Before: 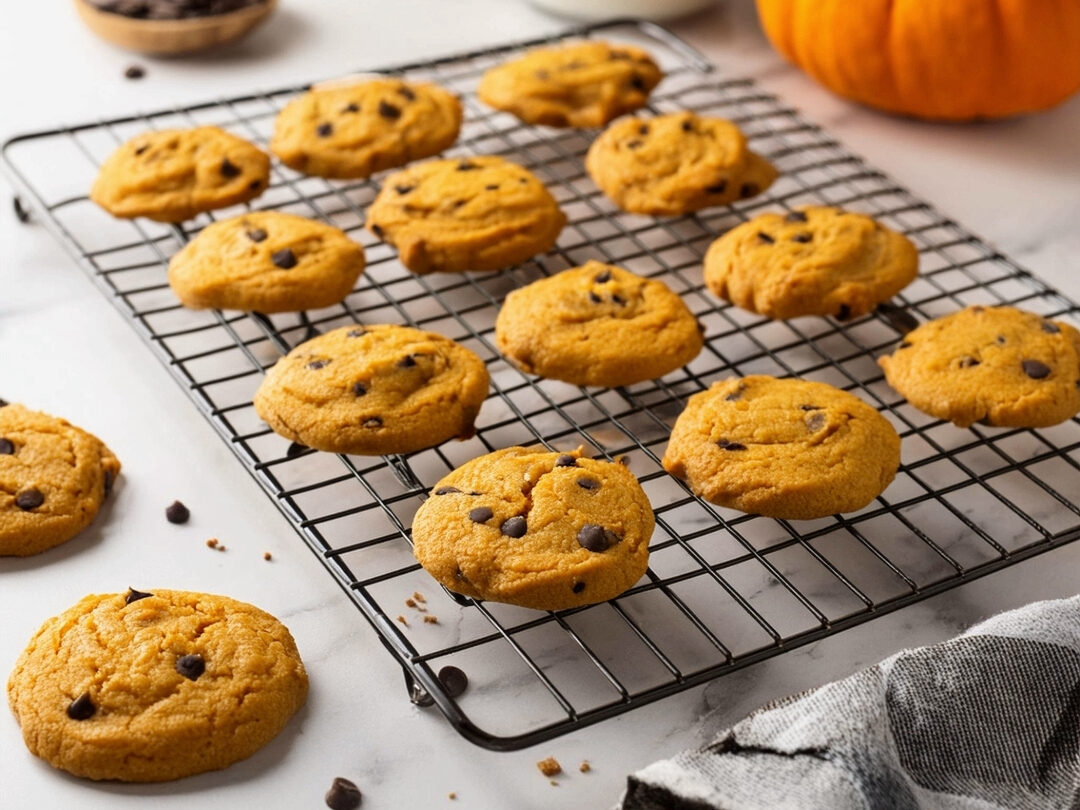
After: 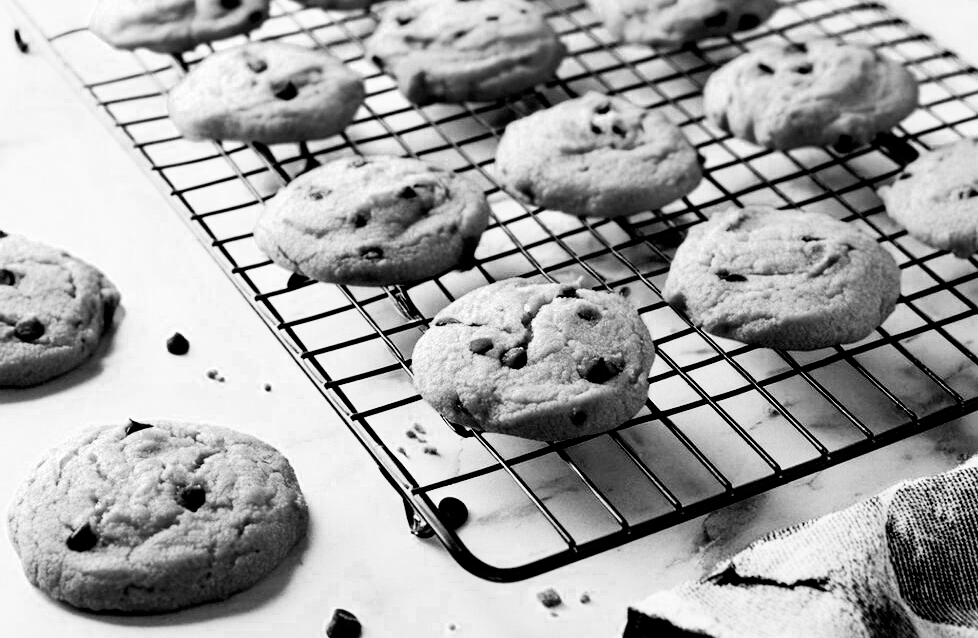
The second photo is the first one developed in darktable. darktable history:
contrast brightness saturation: contrast 0.1, brightness 0.02, saturation 0.02
tone curve: curves: ch0 [(0, 0) (0.082, 0.02) (0.129, 0.078) (0.275, 0.301) (0.67, 0.809) (1, 1)], color space Lab, linked channels, preserve colors none
crop: top 20.916%, right 9.437%, bottom 0.316%
white balance: red 1.004, blue 1.096
color zones: curves: ch0 [(0.002, 0.593) (0.143, 0.417) (0.285, 0.541) (0.455, 0.289) (0.608, 0.327) (0.727, 0.283) (0.869, 0.571) (1, 0.603)]; ch1 [(0, 0) (0.143, 0) (0.286, 0) (0.429, 0) (0.571, 0) (0.714, 0) (0.857, 0)]
filmic rgb: black relative exposure -6.3 EV, white relative exposure 2.8 EV, threshold 3 EV, target black luminance 0%, hardness 4.6, latitude 67.35%, contrast 1.292, shadows ↔ highlights balance -3.5%, preserve chrominance no, color science v4 (2020), contrast in shadows soft, enable highlight reconstruction true
